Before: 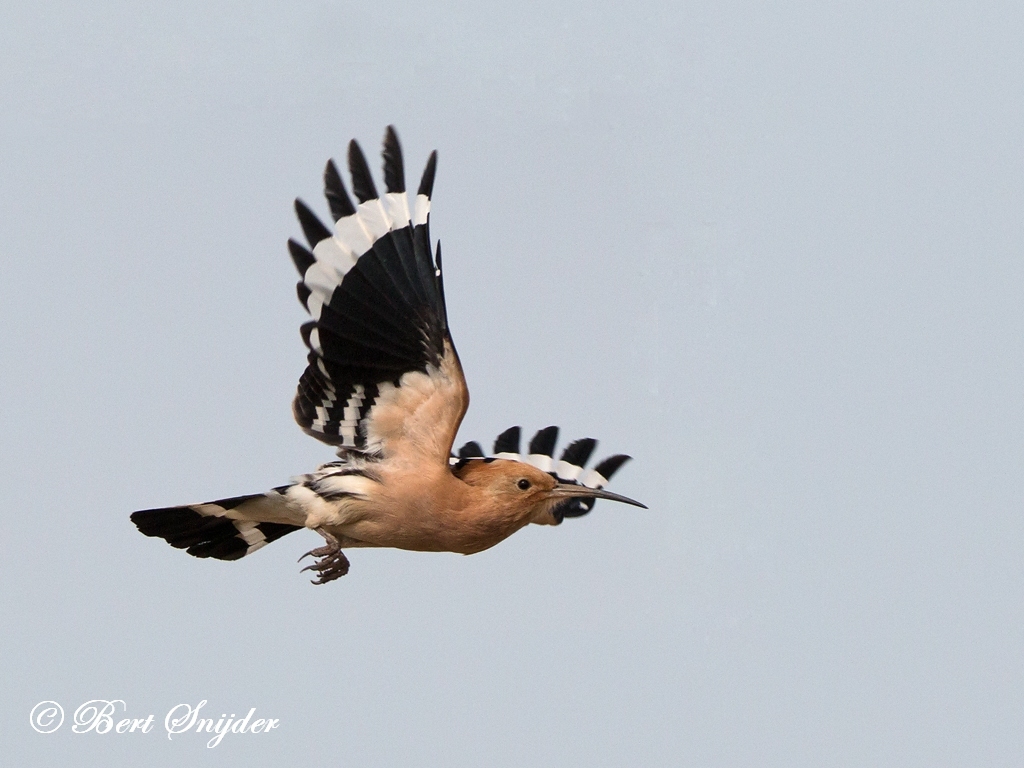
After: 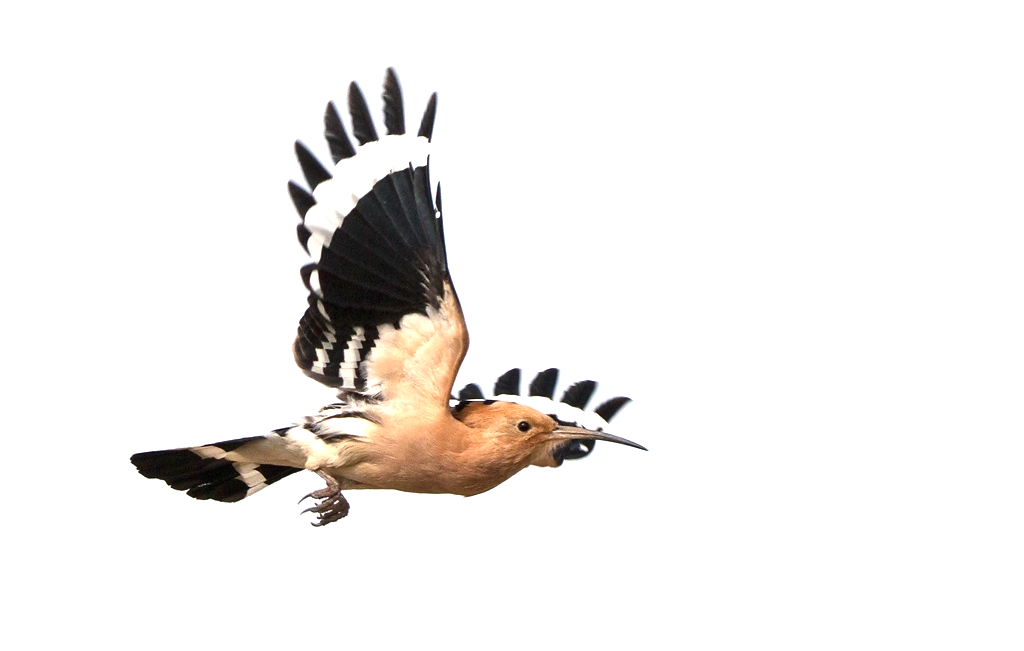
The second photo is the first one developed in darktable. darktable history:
crop: top 7.568%, bottom 7.574%
exposure: black level correction 0, exposure 1.391 EV, compensate exposure bias true, compensate highlight preservation false
